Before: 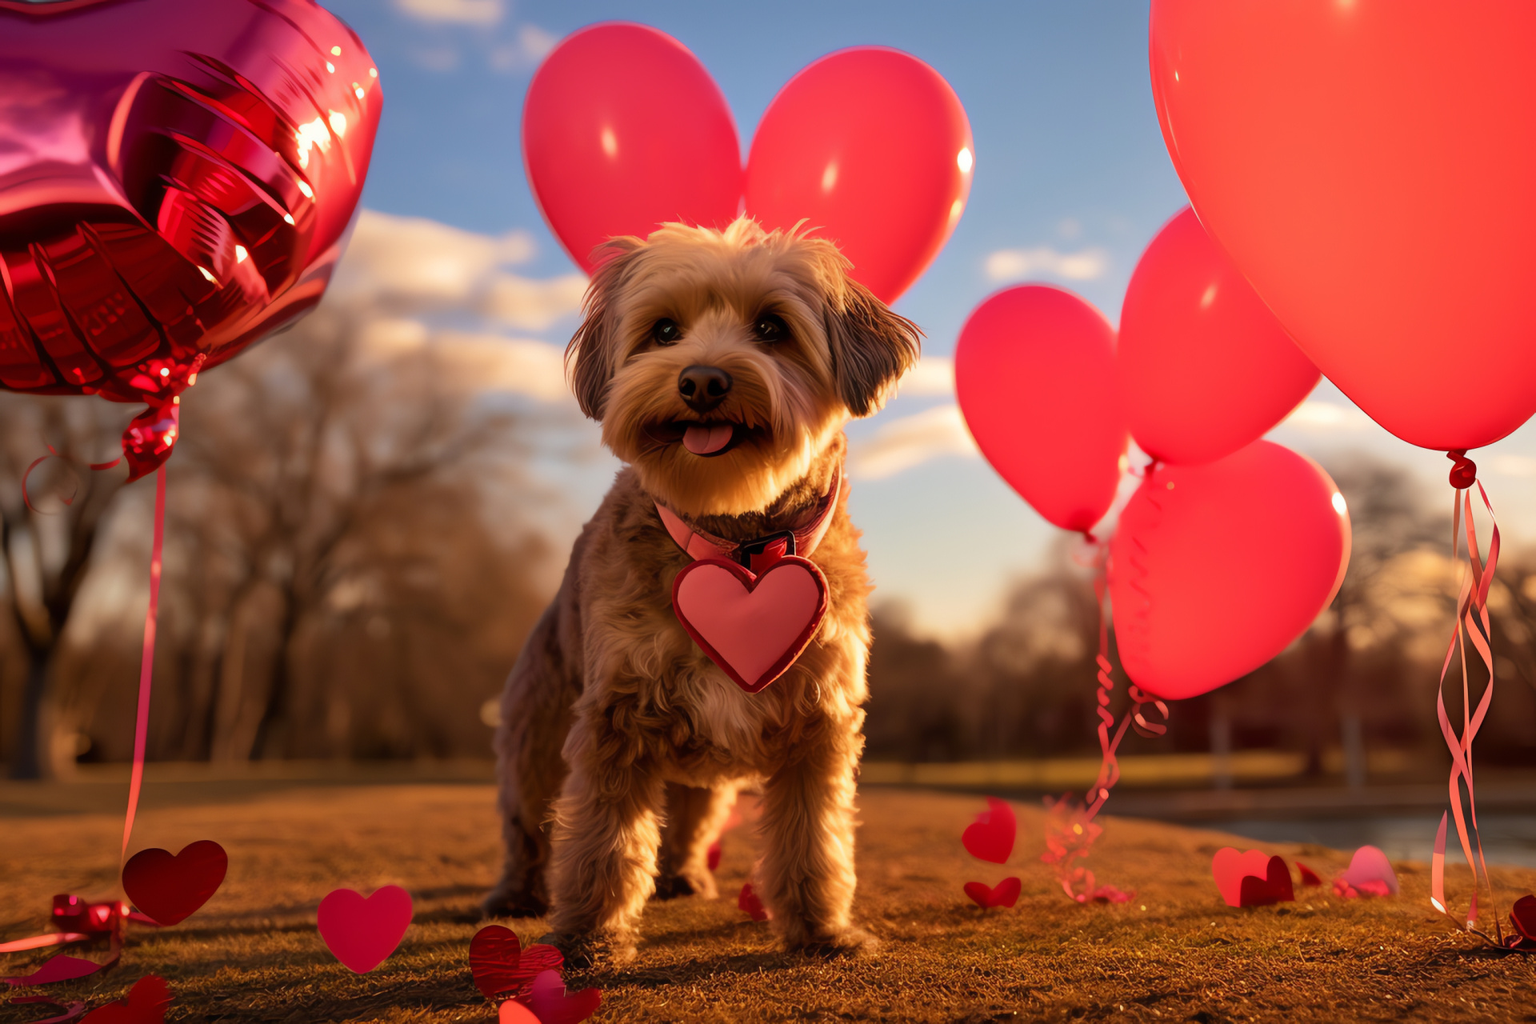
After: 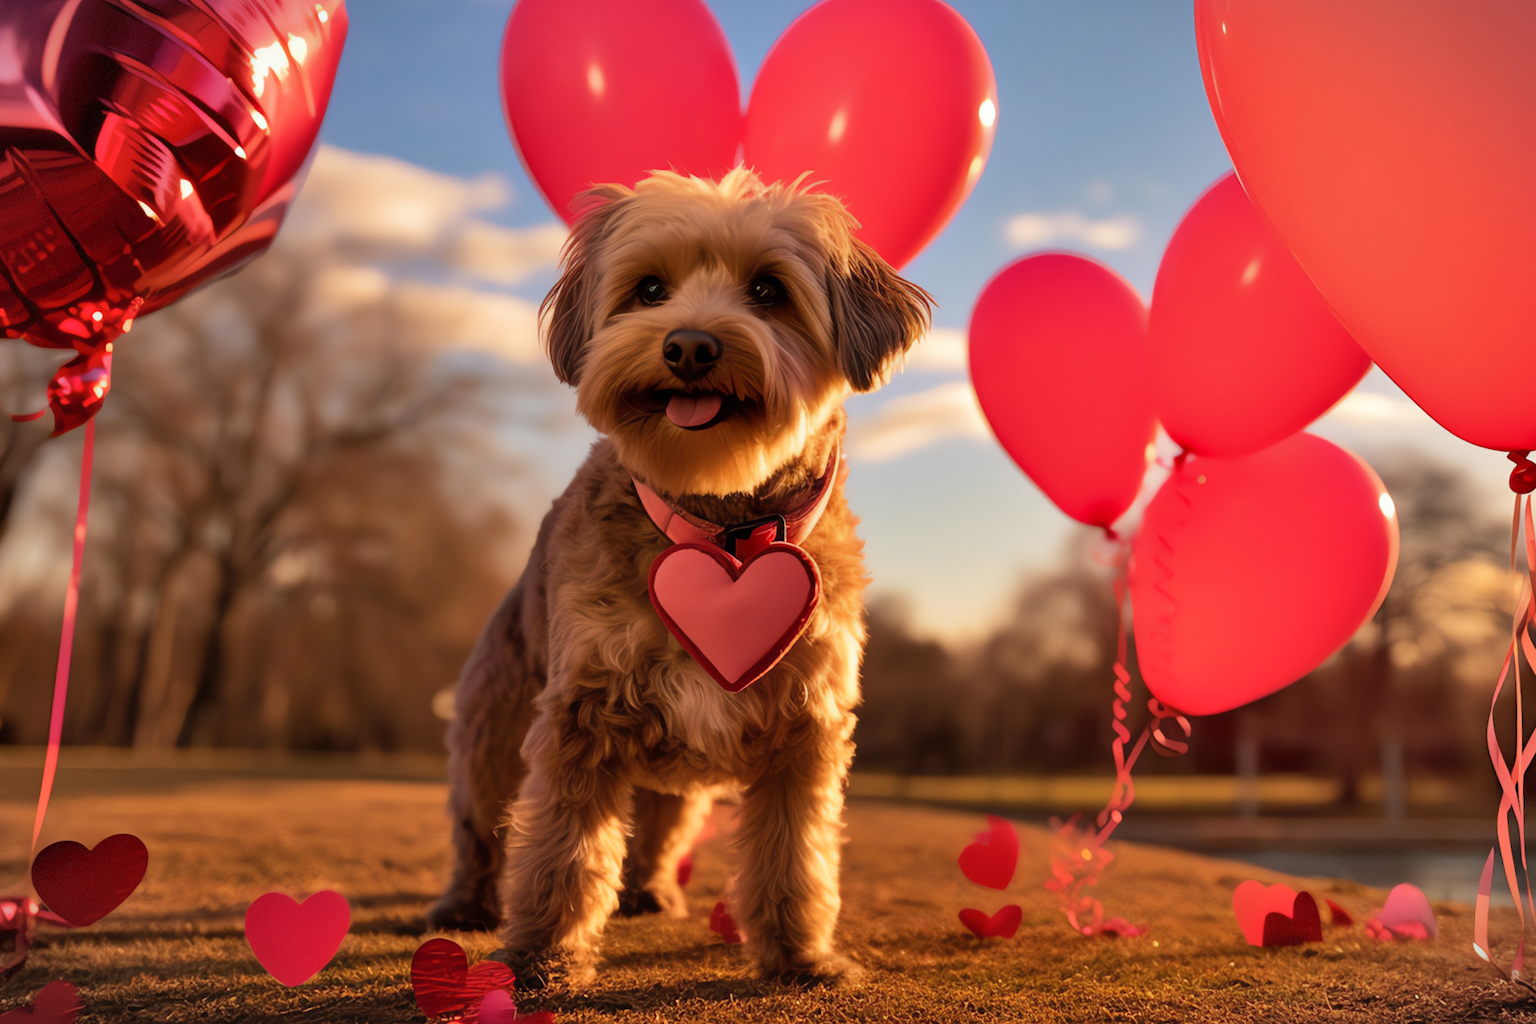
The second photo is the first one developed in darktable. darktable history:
shadows and highlights: highlights color adjustment 0%, low approximation 0.01, soften with gaussian
crop and rotate: angle -1.96°, left 3.097%, top 4.154%, right 1.586%, bottom 0.529%
vignetting: fall-off start 100%, brightness -0.406, saturation -0.3, width/height ratio 1.324, dithering 8-bit output, unbound false
